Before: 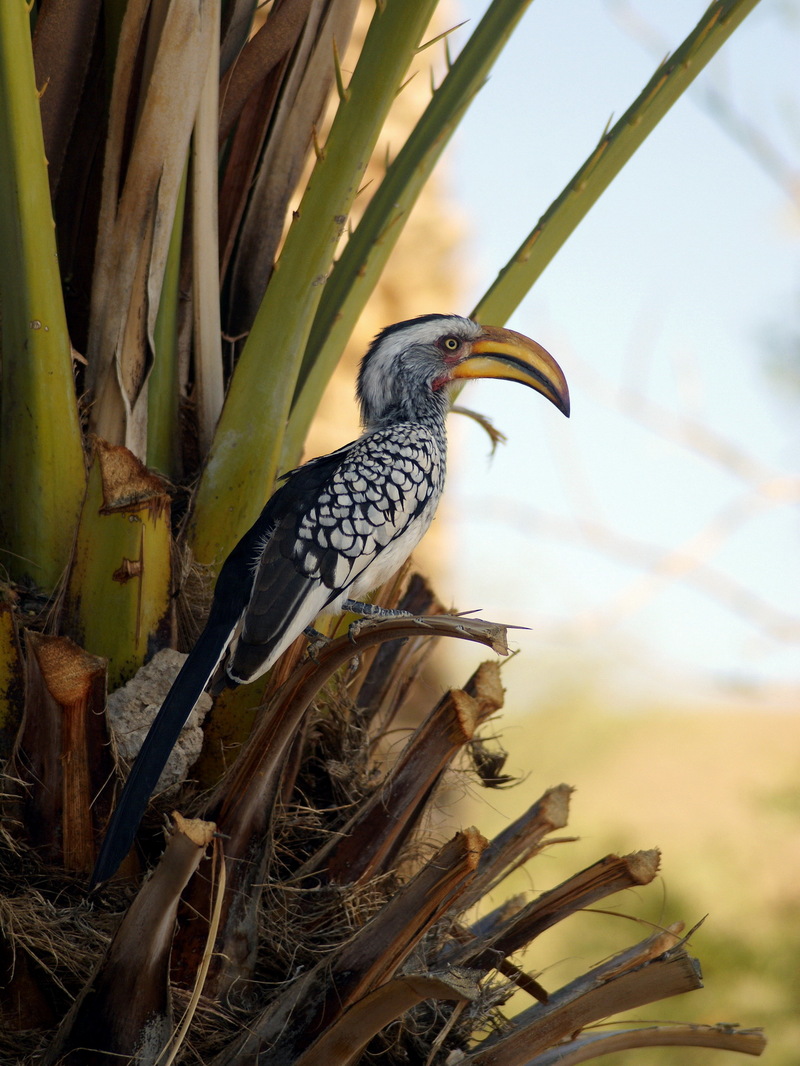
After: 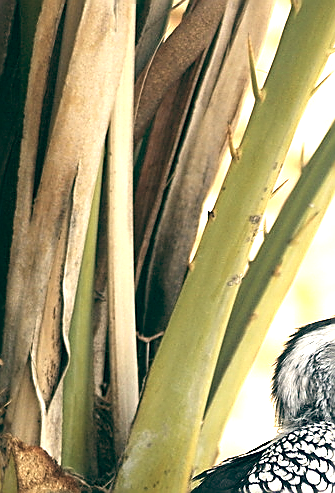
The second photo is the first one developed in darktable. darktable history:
color balance: lift [1.005, 0.99, 1.007, 1.01], gamma [1, 1.034, 1.032, 0.966], gain [0.873, 1.055, 1.067, 0.933]
color correction: highlights a* 5.59, highlights b* 5.24, saturation 0.68
crop and rotate: left 10.817%, top 0.062%, right 47.194%, bottom 53.626%
sharpen: radius 1.4, amount 1.25, threshold 0.7
exposure: black level correction 0, exposure 1.741 EV, compensate exposure bias true, compensate highlight preservation false
